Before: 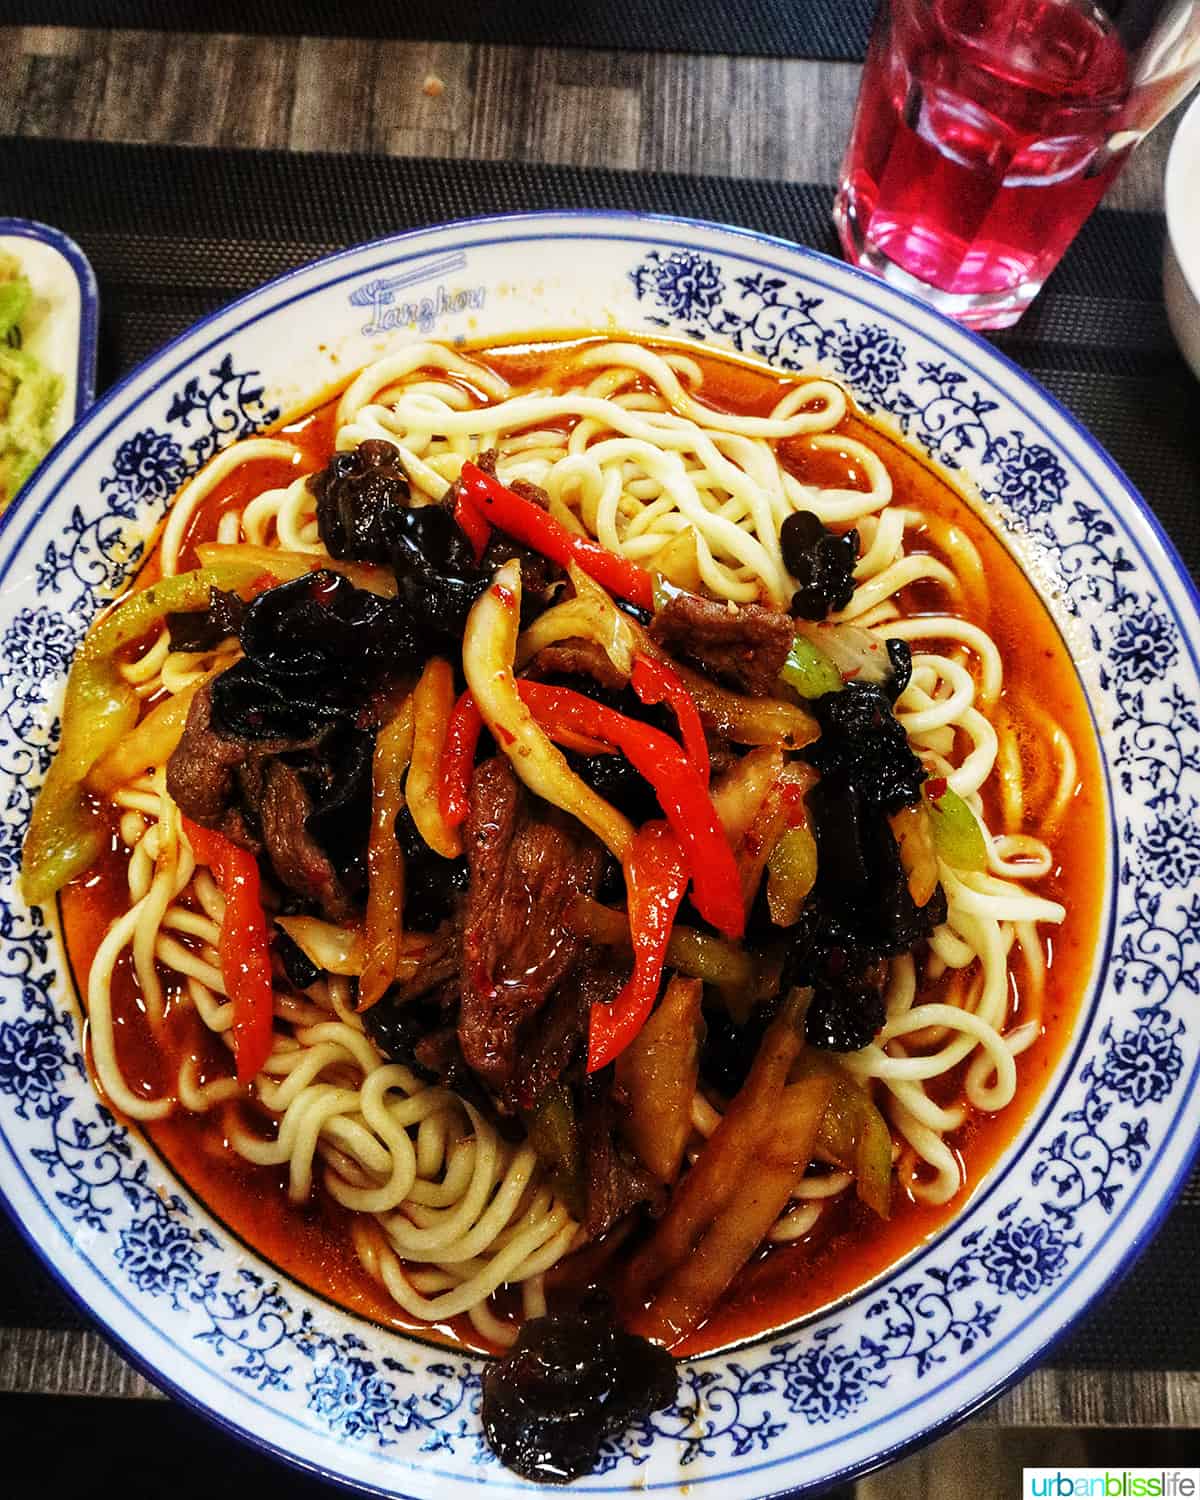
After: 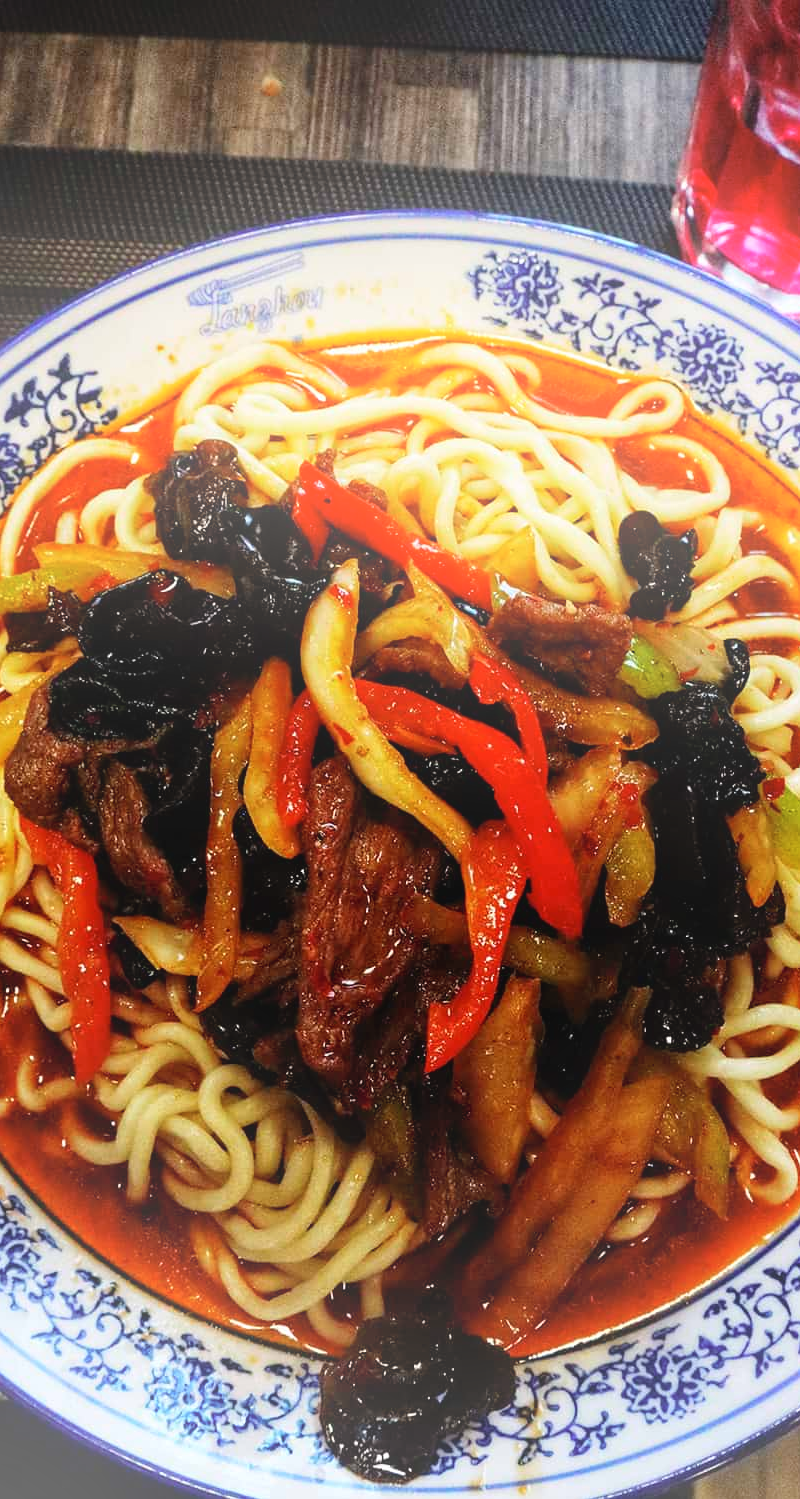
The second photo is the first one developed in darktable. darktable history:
crop and rotate: left 13.537%, right 19.796%
bloom: size 38%, threshold 95%, strength 30%
